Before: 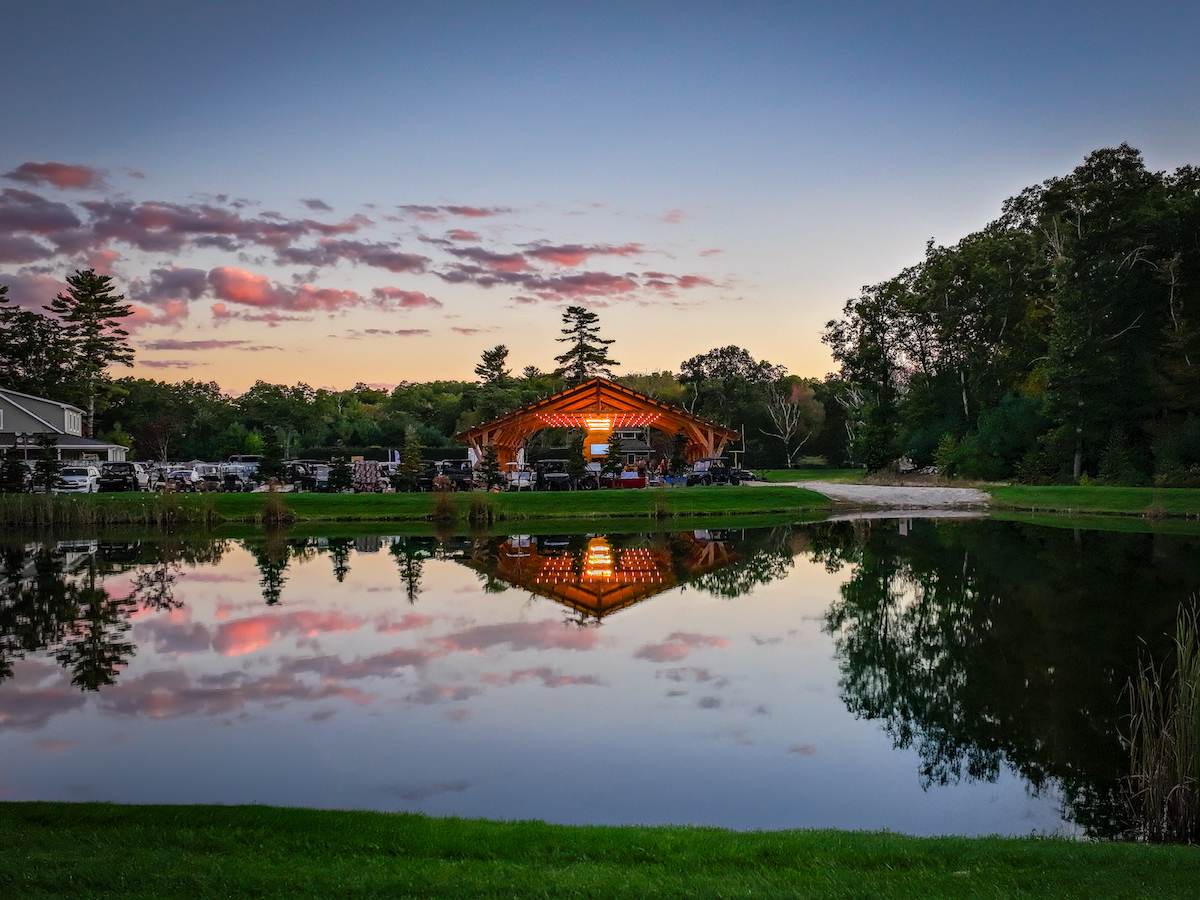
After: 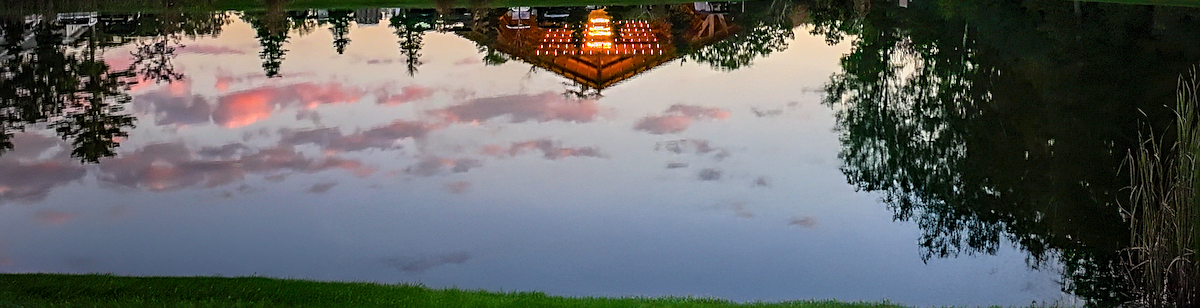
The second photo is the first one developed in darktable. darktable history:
exposure: exposure 0.201 EV, compensate highlight preservation false
sharpen: on, module defaults
crop and rotate: top 58.689%, bottom 7.028%
